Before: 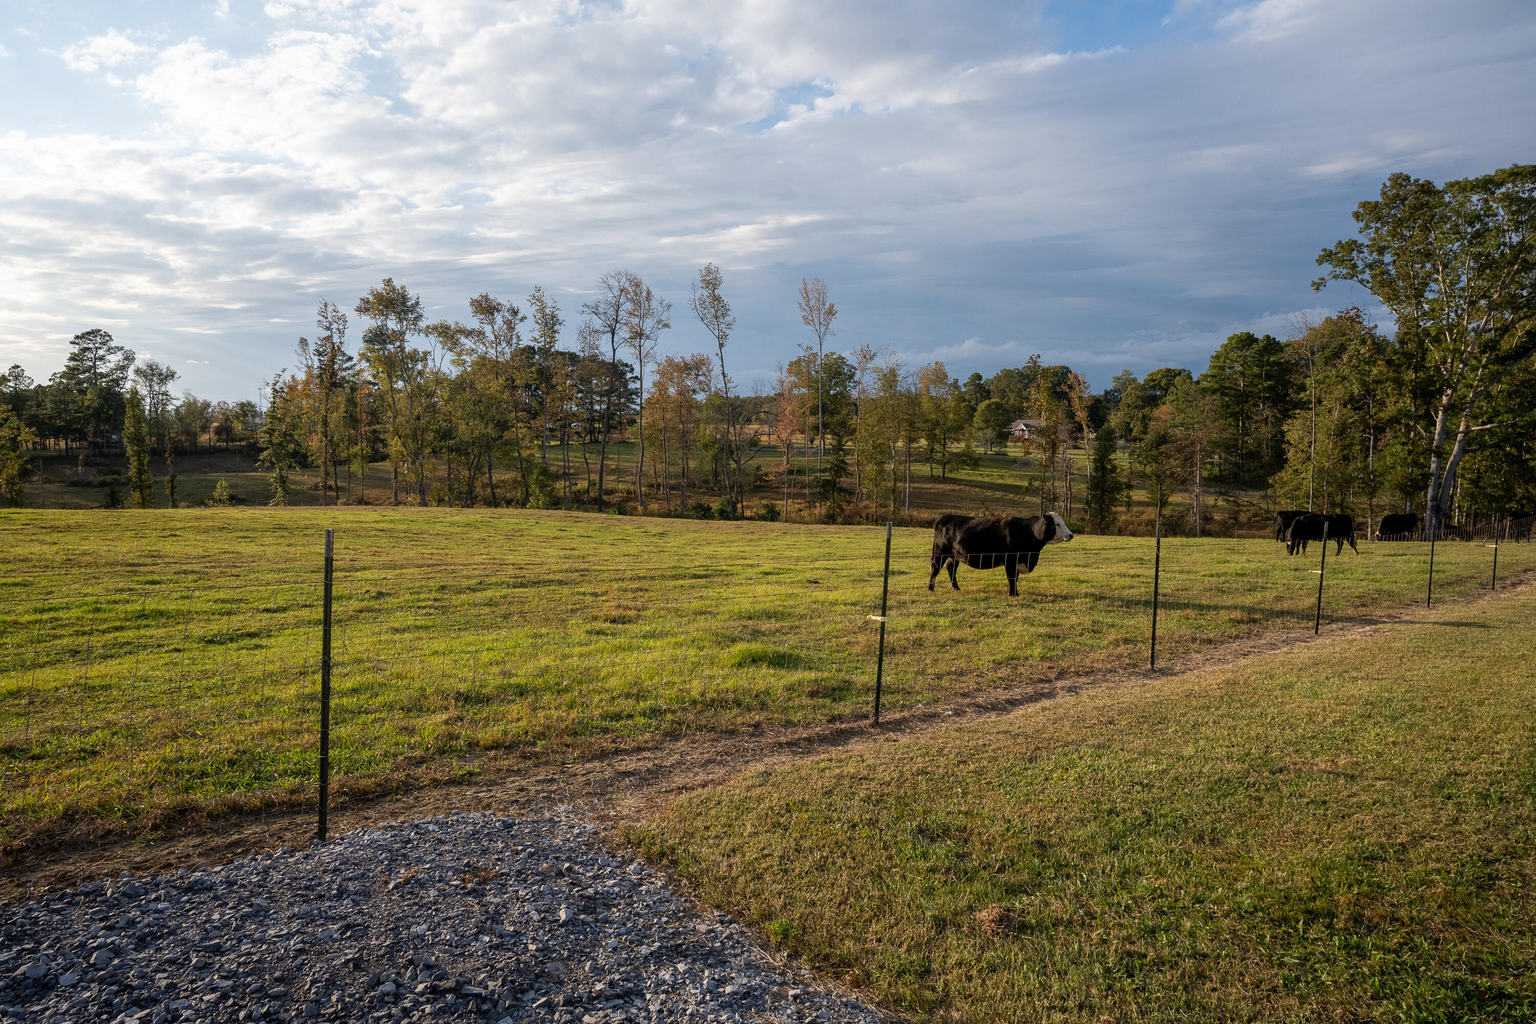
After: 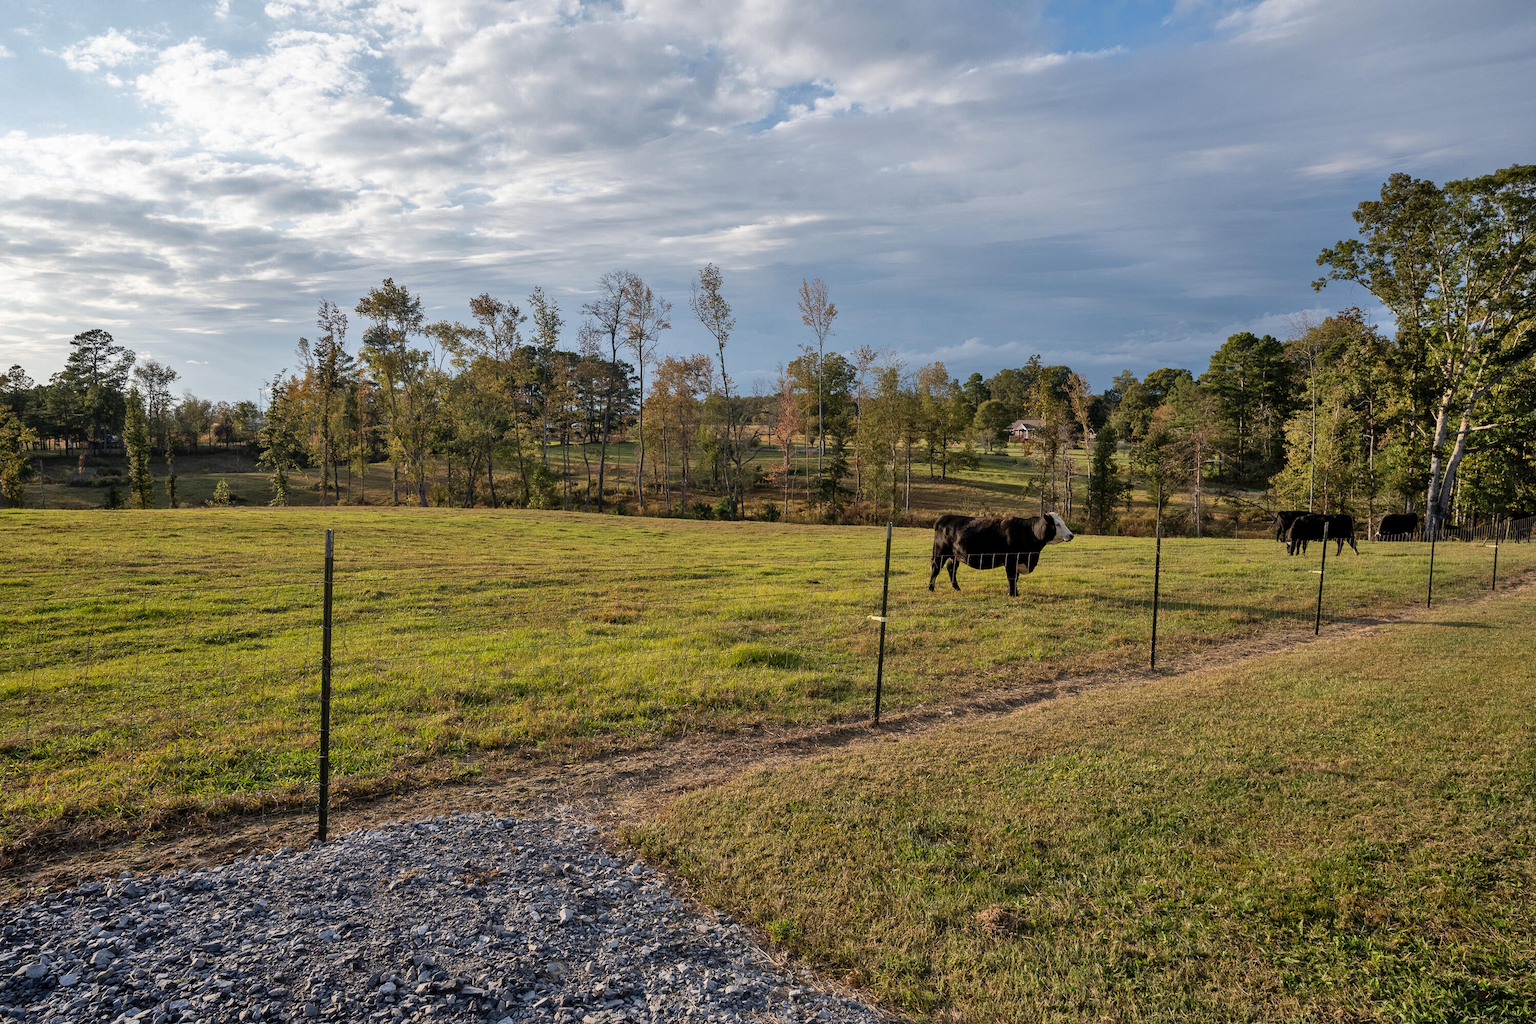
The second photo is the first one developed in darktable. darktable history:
shadows and highlights: shadows 60.98, soften with gaussian
